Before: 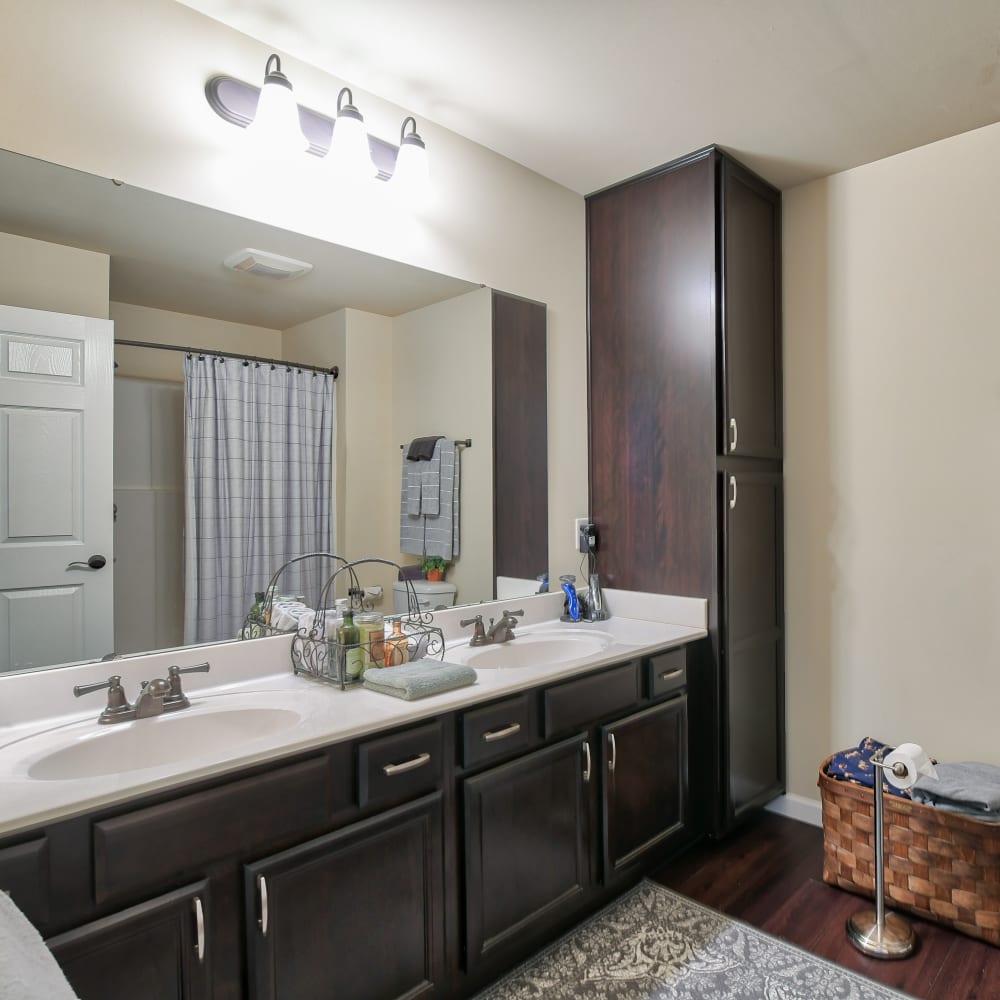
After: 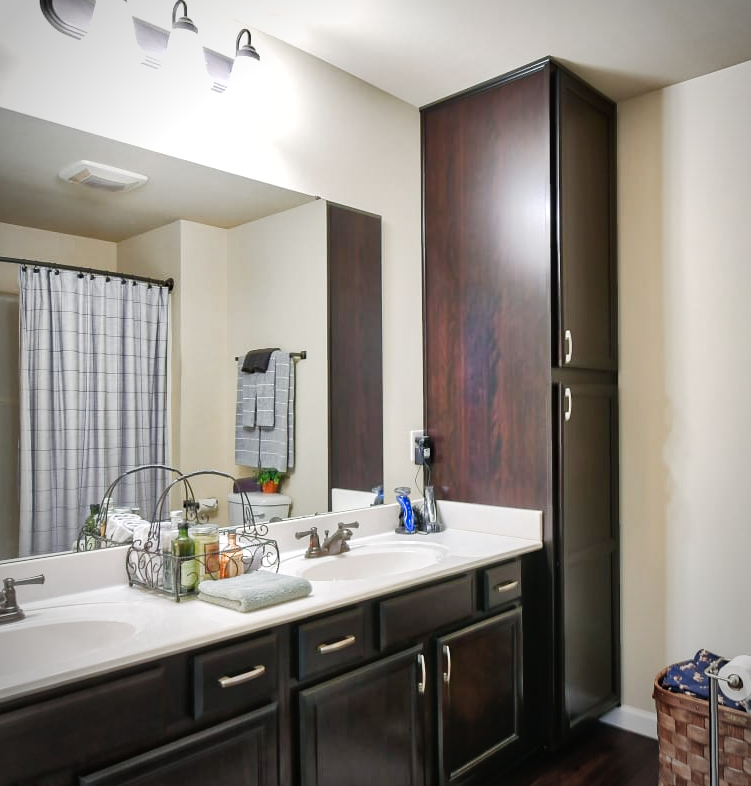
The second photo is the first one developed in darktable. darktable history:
tone curve: curves: ch0 [(0, 0) (0.003, 0.014) (0.011, 0.019) (0.025, 0.026) (0.044, 0.037) (0.069, 0.053) (0.1, 0.083) (0.136, 0.121) (0.177, 0.163) (0.224, 0.22) (0.277, 0.281) (0.335, 0.354) (0.399, 0.436) (0.468, 0.526) (0.543, 0.612) (0.623, 0.706) (0.709, 0.79) (0.801, 0.858) (0.898, 0.925) (1, 1)], preserve colors none
shadows and highlights: soften with gaussian
crop: left 16.564%, top 8.81%, right 8.262%, bottom 12.504%
color balance rgb: perceptual saturation grading › global saturation 20%, perceptual saturation grading › highlights -49.312%, perceptual saturation grading › shadows 25.195%, perceptual brilliance grading › highlights 11.58%
vignetting: center (0.04, -0.089)
